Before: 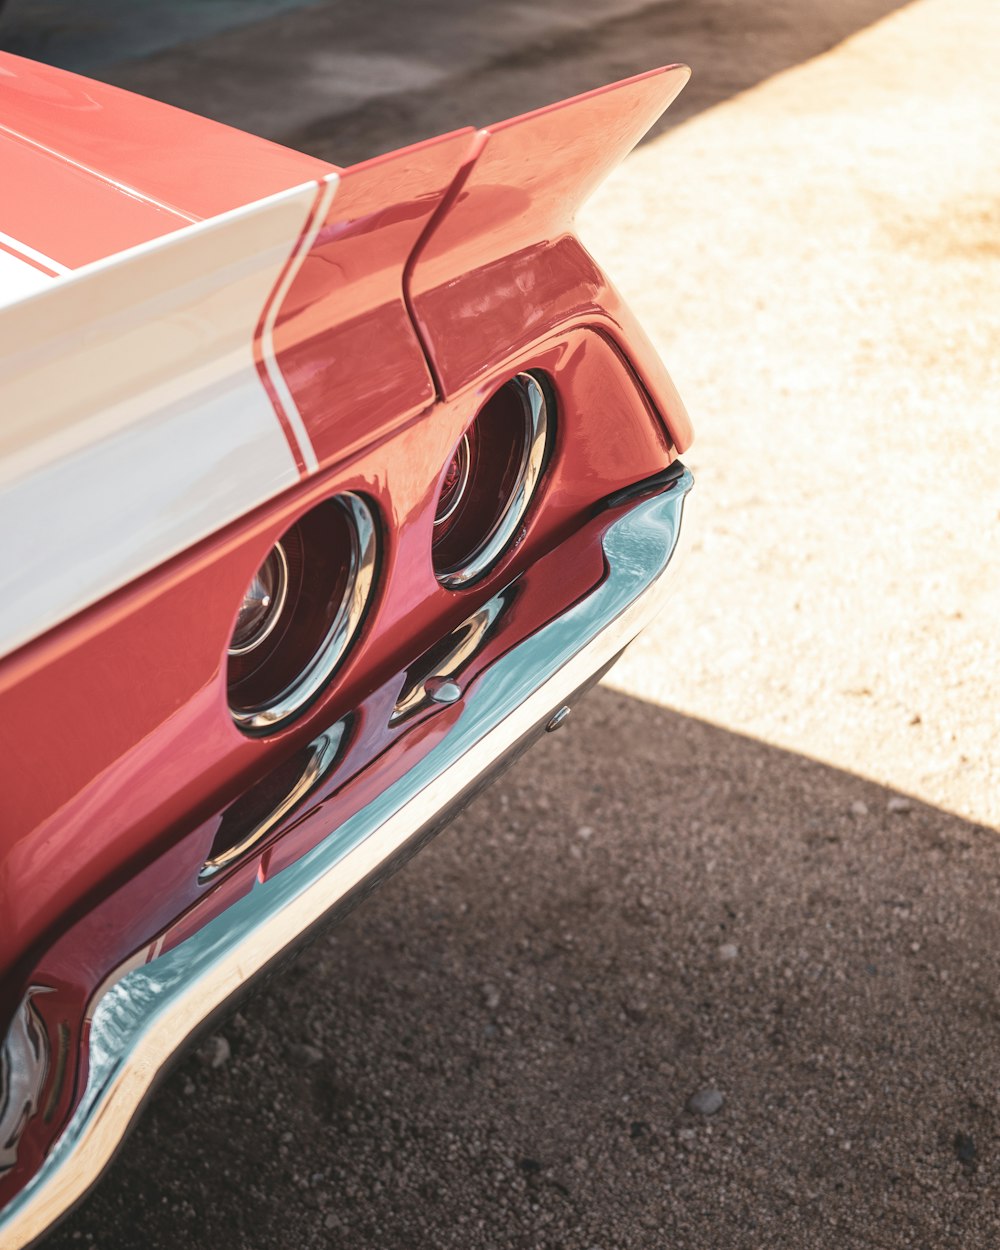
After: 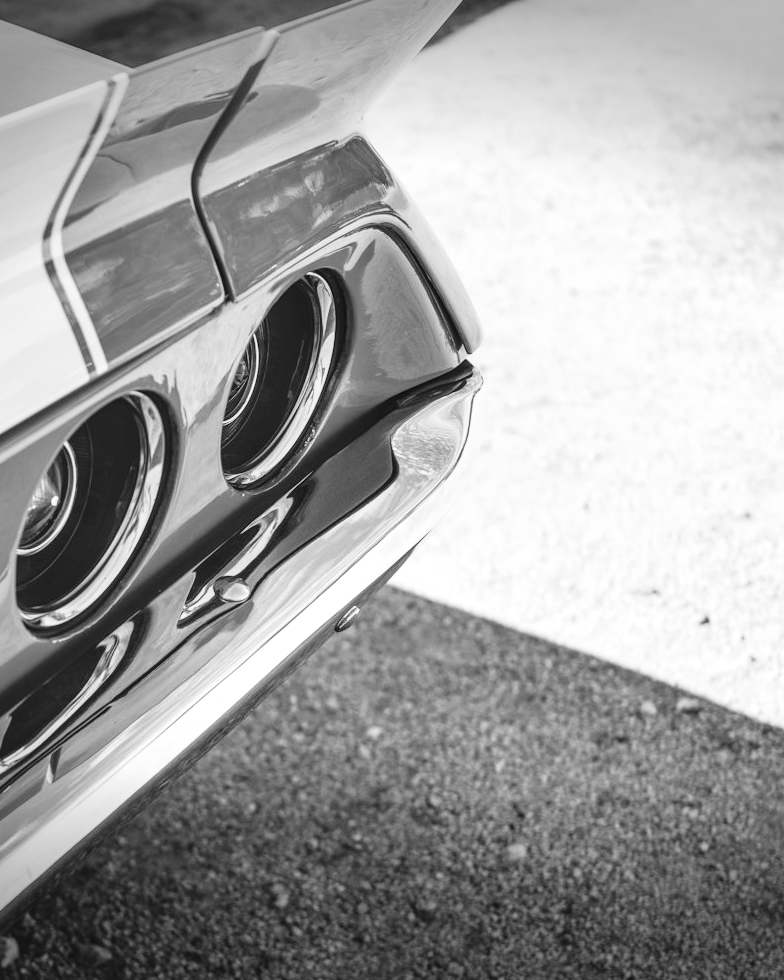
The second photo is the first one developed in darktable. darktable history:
shadows and highlights: low approximation 0.01, soften with gaussian
color zones: curves: ch0 [(0.002, 0.429) (0.121, 0.212) (0.198, 0.113) (0.276, 0.344) (0.331, 0.541) (0.41, 0.56) (0.482, 0.289) (0.619, 0.227) (0.721, 0.18) (0.821, 0.435) (0.928, 0.555) (1, 0.587)]; ch1 [(0, 0) (0.143, 0) (0.286, 0) (0.429, 0) (0.571, 0) (0.714, 0) (0.857, 0)]
base curve: curves: ch0 [(0, 0) (0.028, 0.03) (0.121, 0.232) (0.46, 0.748) (0.859, 0.968) (1, 1)], preserve colors none
color calibration: output gray [0.22, 0.42, 0.37, 0], gray › normalize channels true, x 0.357, y 0.368, temperature 4683.17 K, gamut compression 0.022
local contrast: on, module defaults
crop and rotate: left 21.127%, top 8.096%, right 0.472%, bottom 13.497%
vignetting: fall-off start 99.45%, width/height ratio 1.324
